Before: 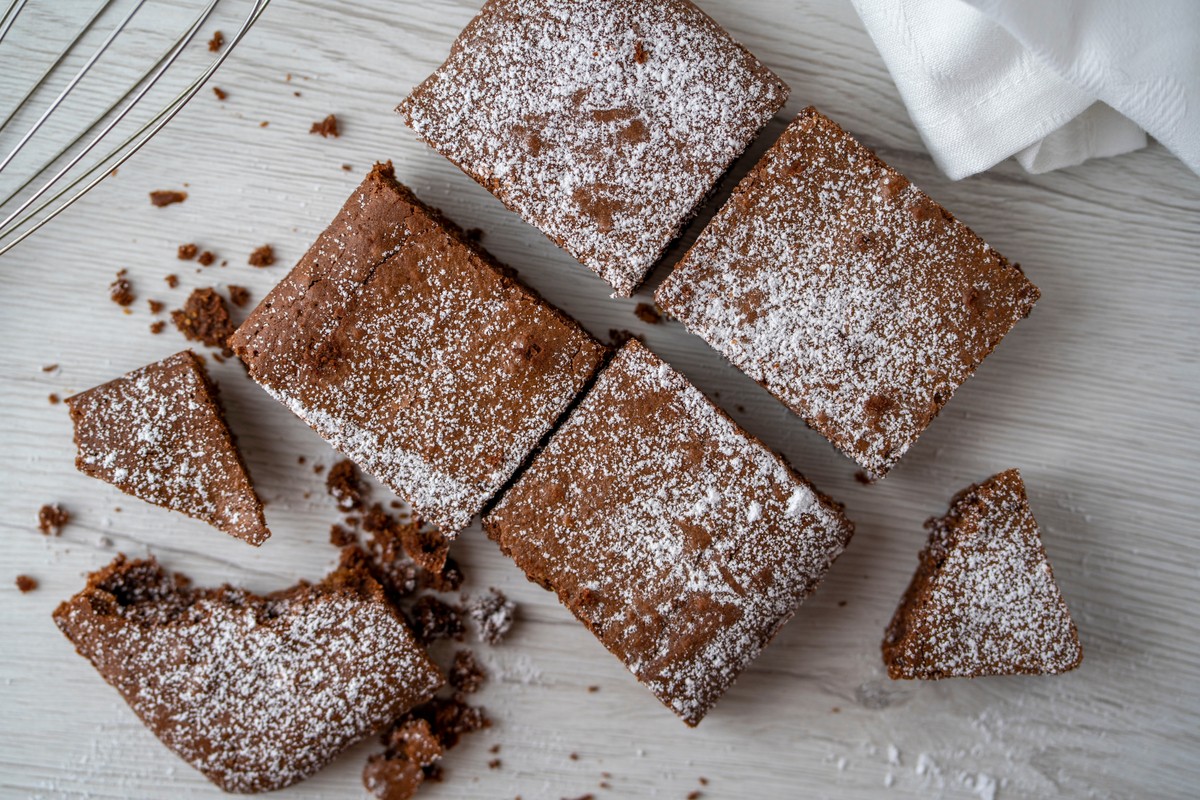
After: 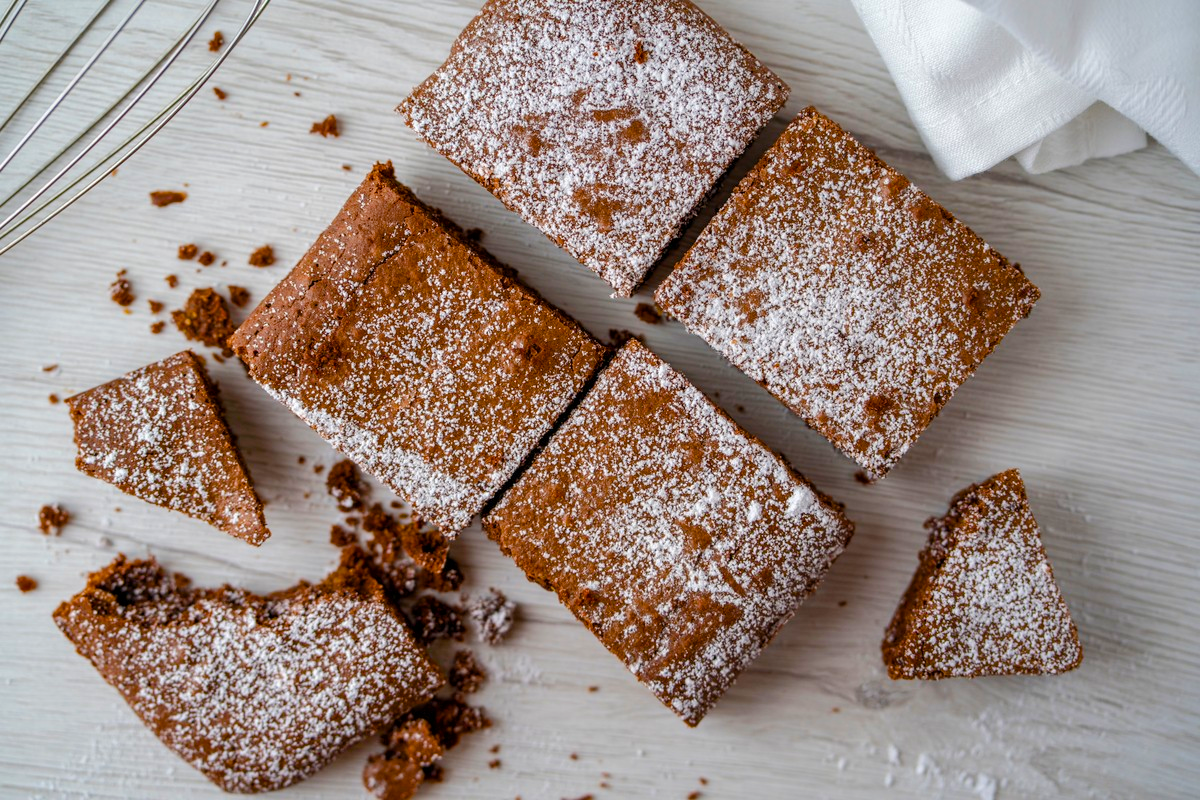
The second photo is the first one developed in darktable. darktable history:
tone equalizer: edges refinement/feathering 500, mask exposure compensation -1.57 EV, preserve details no
color balance rgb: linear chroma grading › global chroma -0.899%, perceptual saturation grading › global saturation 27.569%, perceptual saturation grading › highlights -25.683%, perceptual saturation grading › shadows 24.888%, perceptual brilliance grading › mid-tones 9.051%, perceptual brilliance grading › shadows 14.509%, global vibrance 20%
